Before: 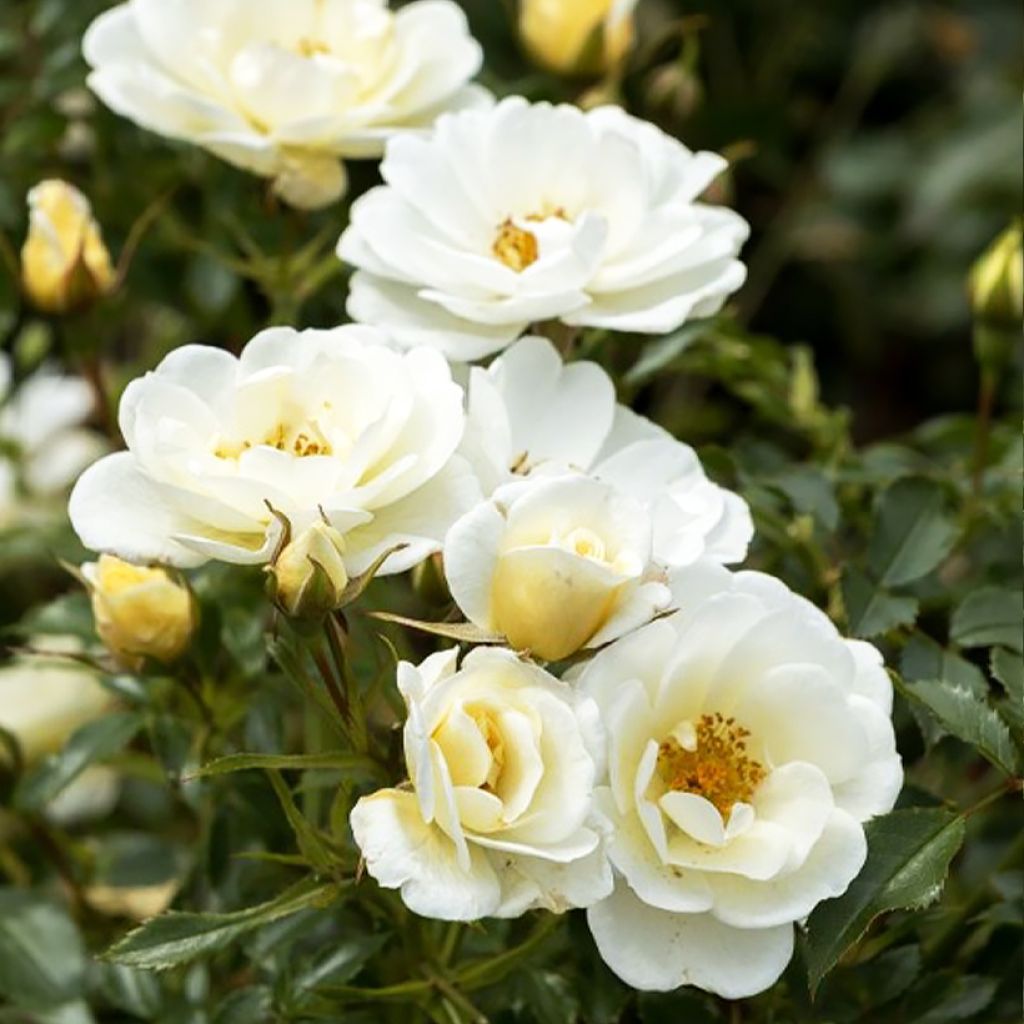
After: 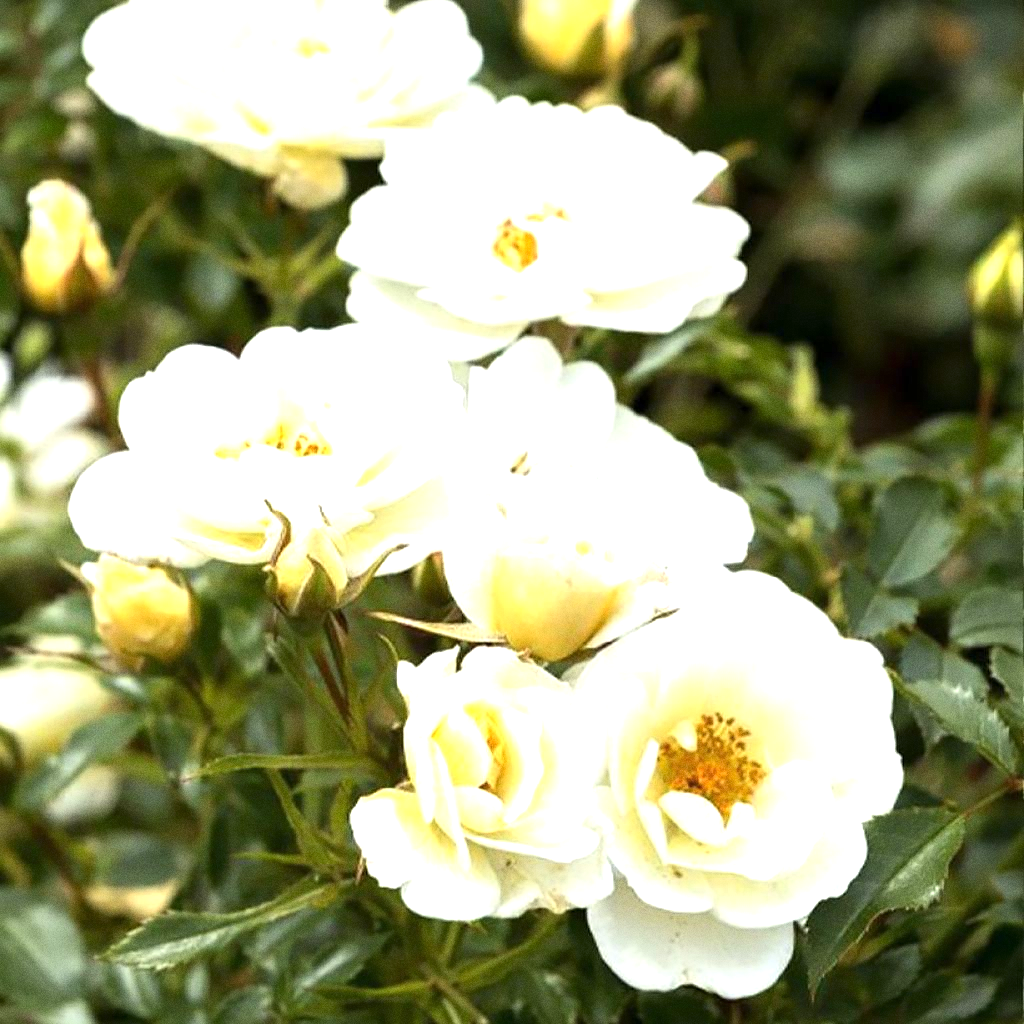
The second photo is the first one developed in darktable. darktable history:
exposure: exposure 0.935 EV, compensate highlight preservation false
grain: coarseness 0.09 ISO
